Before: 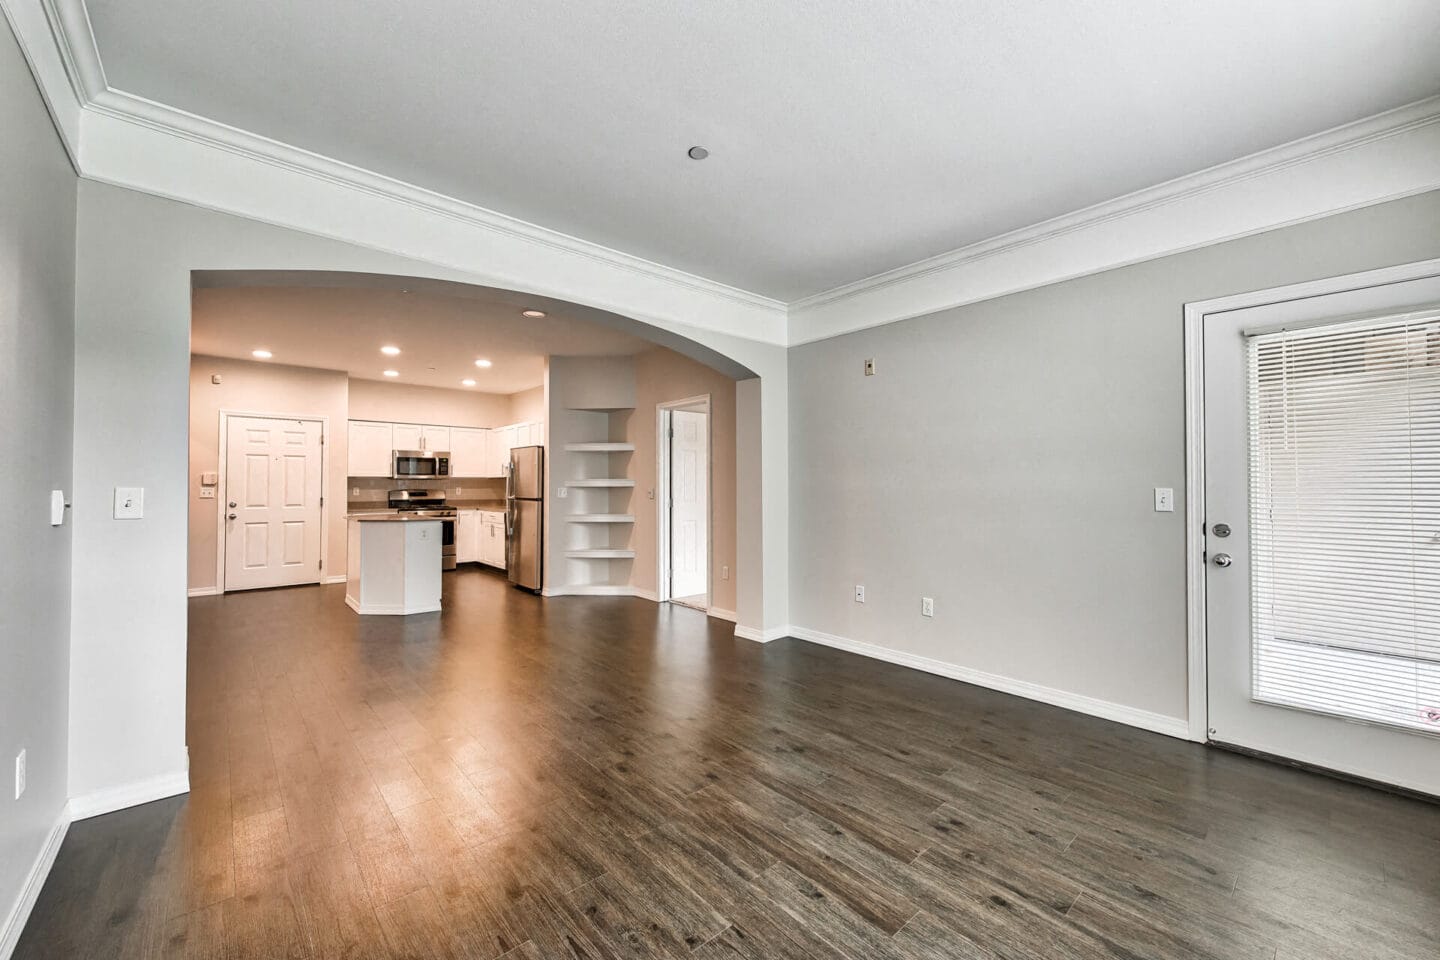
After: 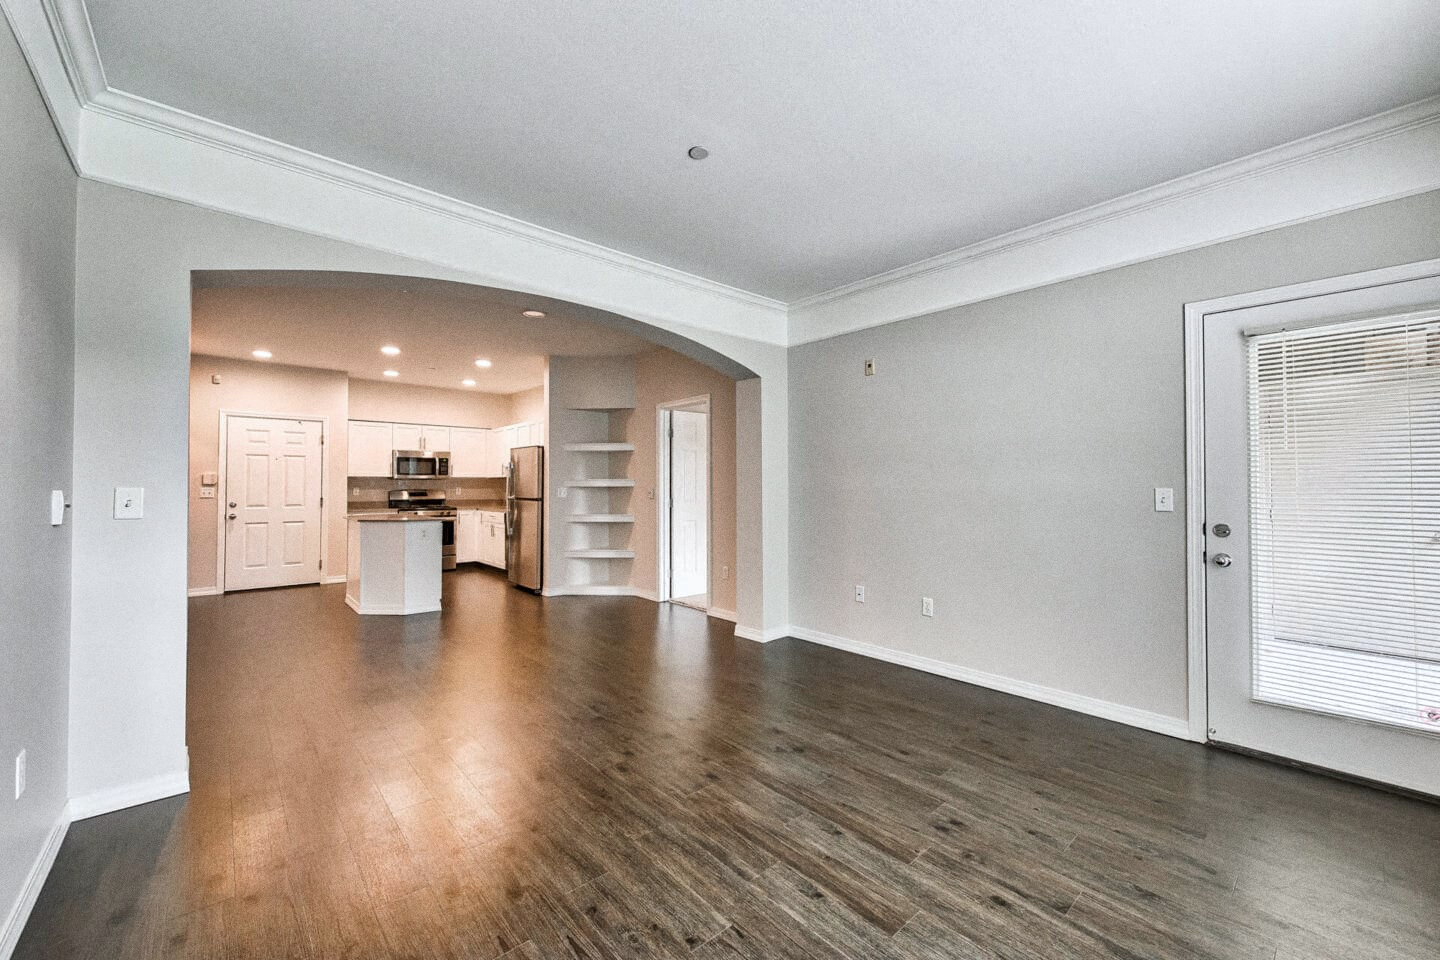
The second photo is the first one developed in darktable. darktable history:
white balance: red 0.988, blue 1.017
grain: coarseness 0.47 ISO
